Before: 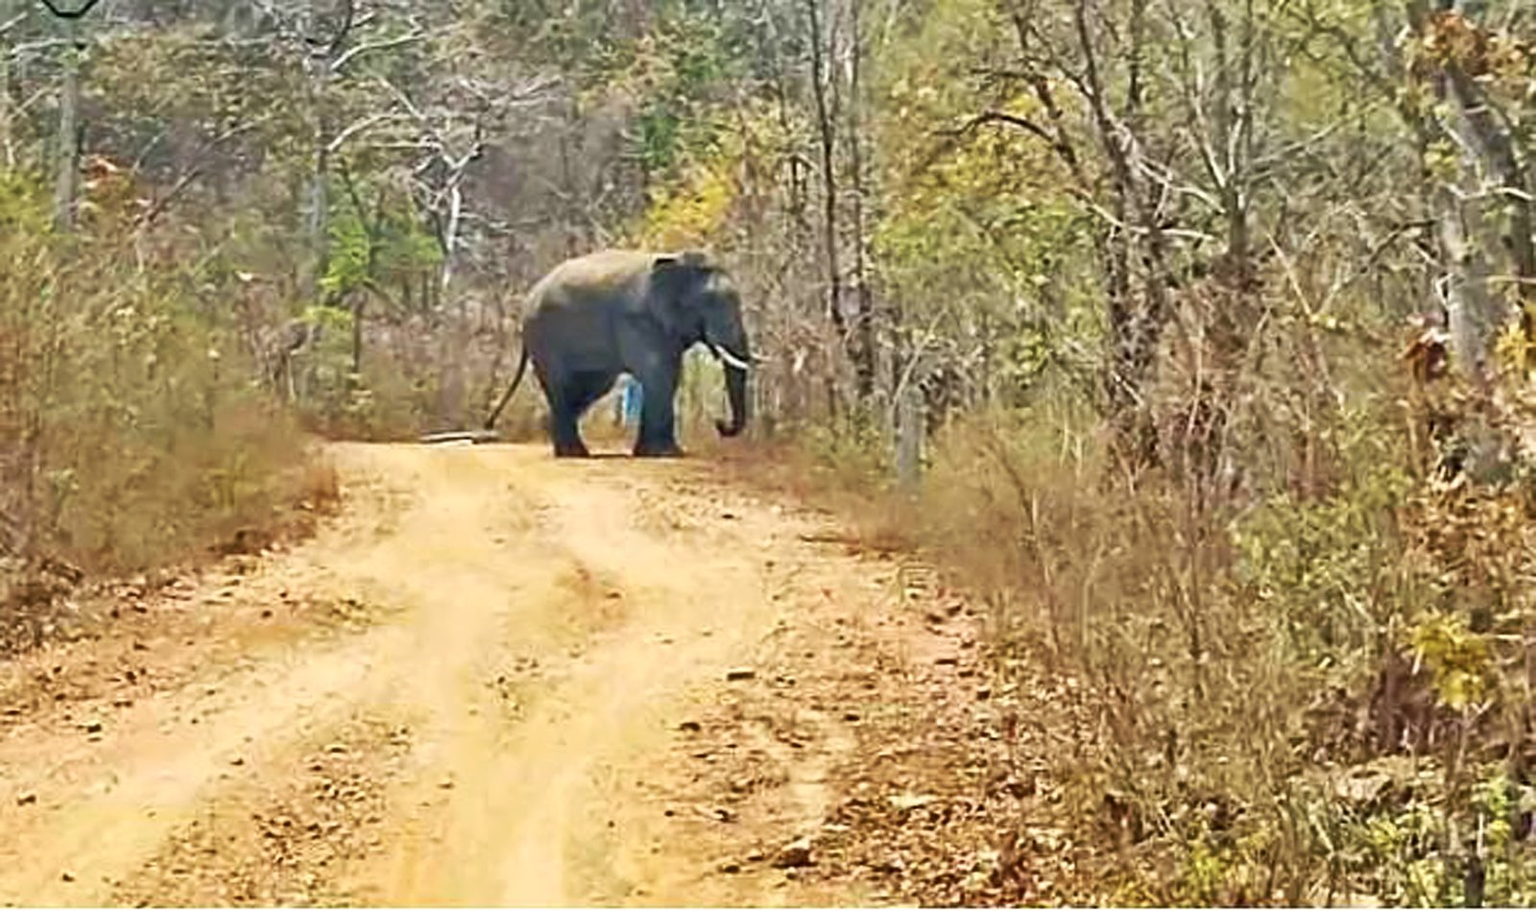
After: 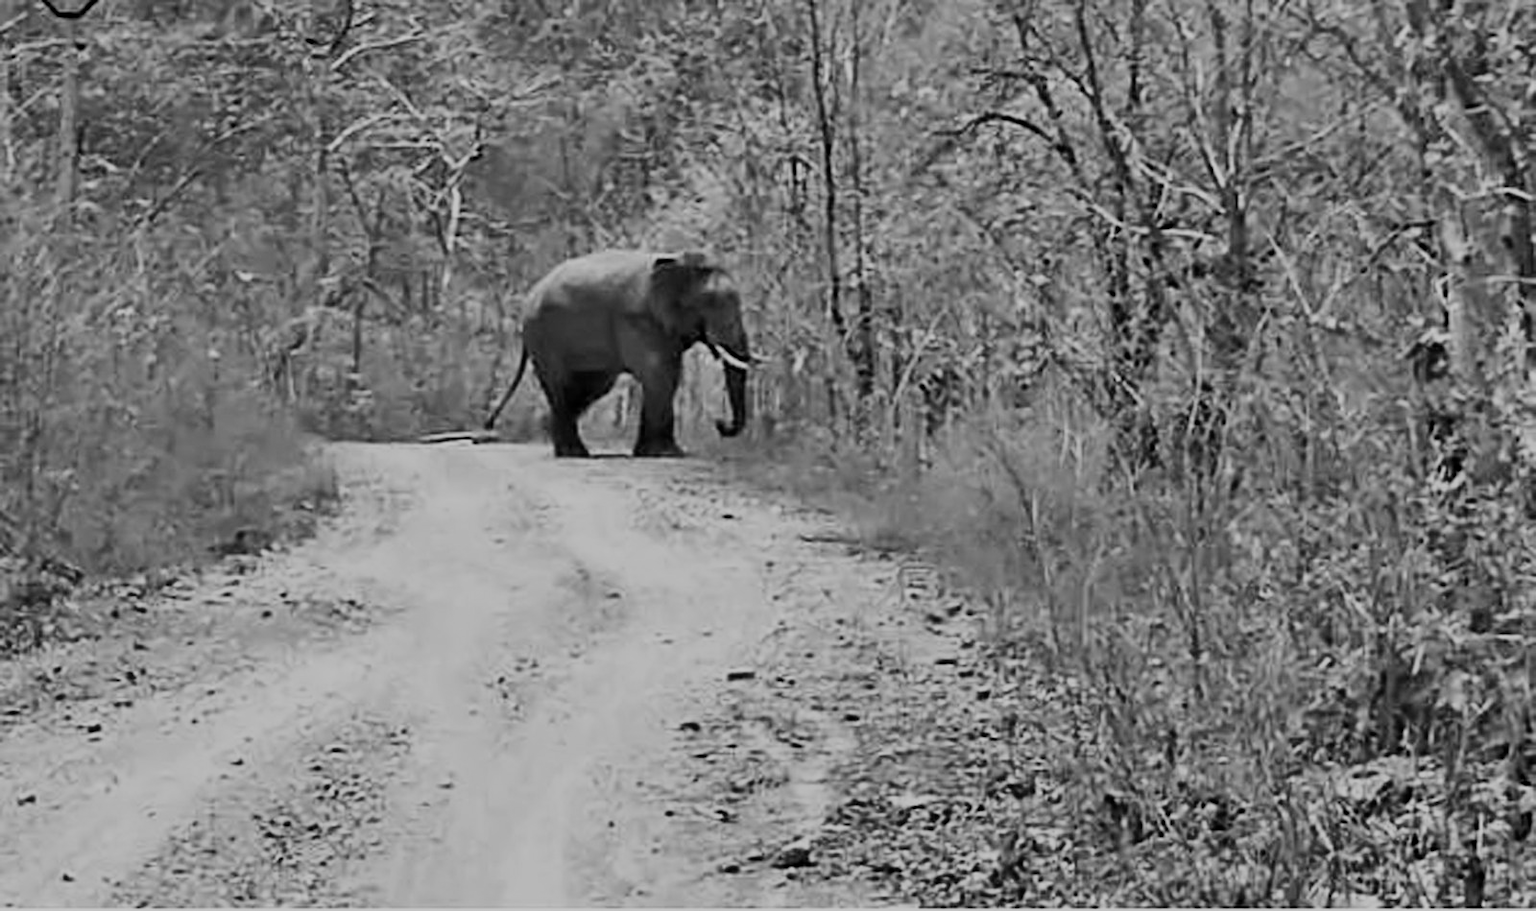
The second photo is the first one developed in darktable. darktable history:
filmic rgb: middle gray luminance 29%, black relative exposure -10.3 EV, white relative exposure 5.5 EV, threshold 6 EV, target black luminance 0%, hardness 3.95, latitude 2.04%, contrast 1.132, highlights saturation mix 5%, shadows ↔ highlights balance 15.11%, add noise in highlights 0, preserve chrominance no, color science v3 (2019), use custom middle-gray values true, iterations of high-quality reconstruction 0, contrast in highlights soft, enable highlight reconstruction true
rgb levels: mode RGB, independent channels, levels [[0, 0.474, 1], [0, 0.5, 1], [0, 0.5, 1]]
monochrome: on, module defaults
